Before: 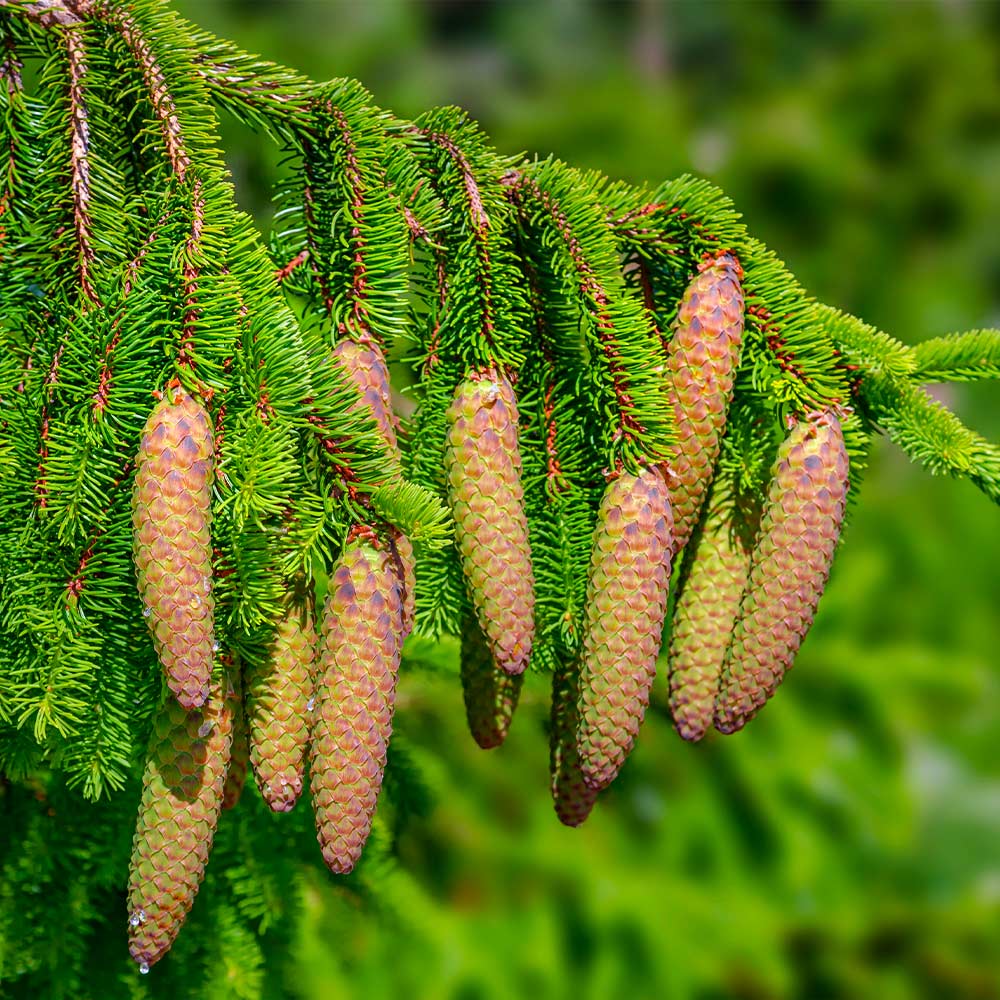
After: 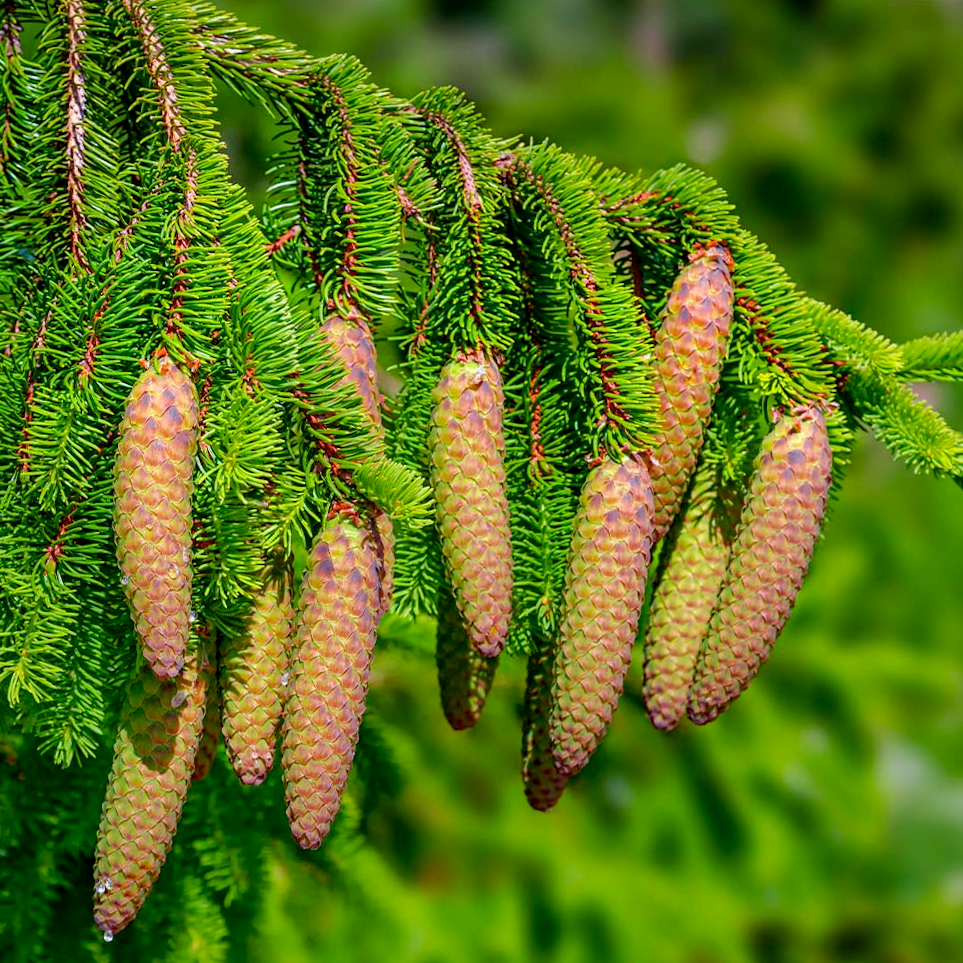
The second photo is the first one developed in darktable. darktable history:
exposure: black level correction 0.005, exposure 0.015 EV, compensate highlight preservation false
crop and rotate: angle -2.23°
